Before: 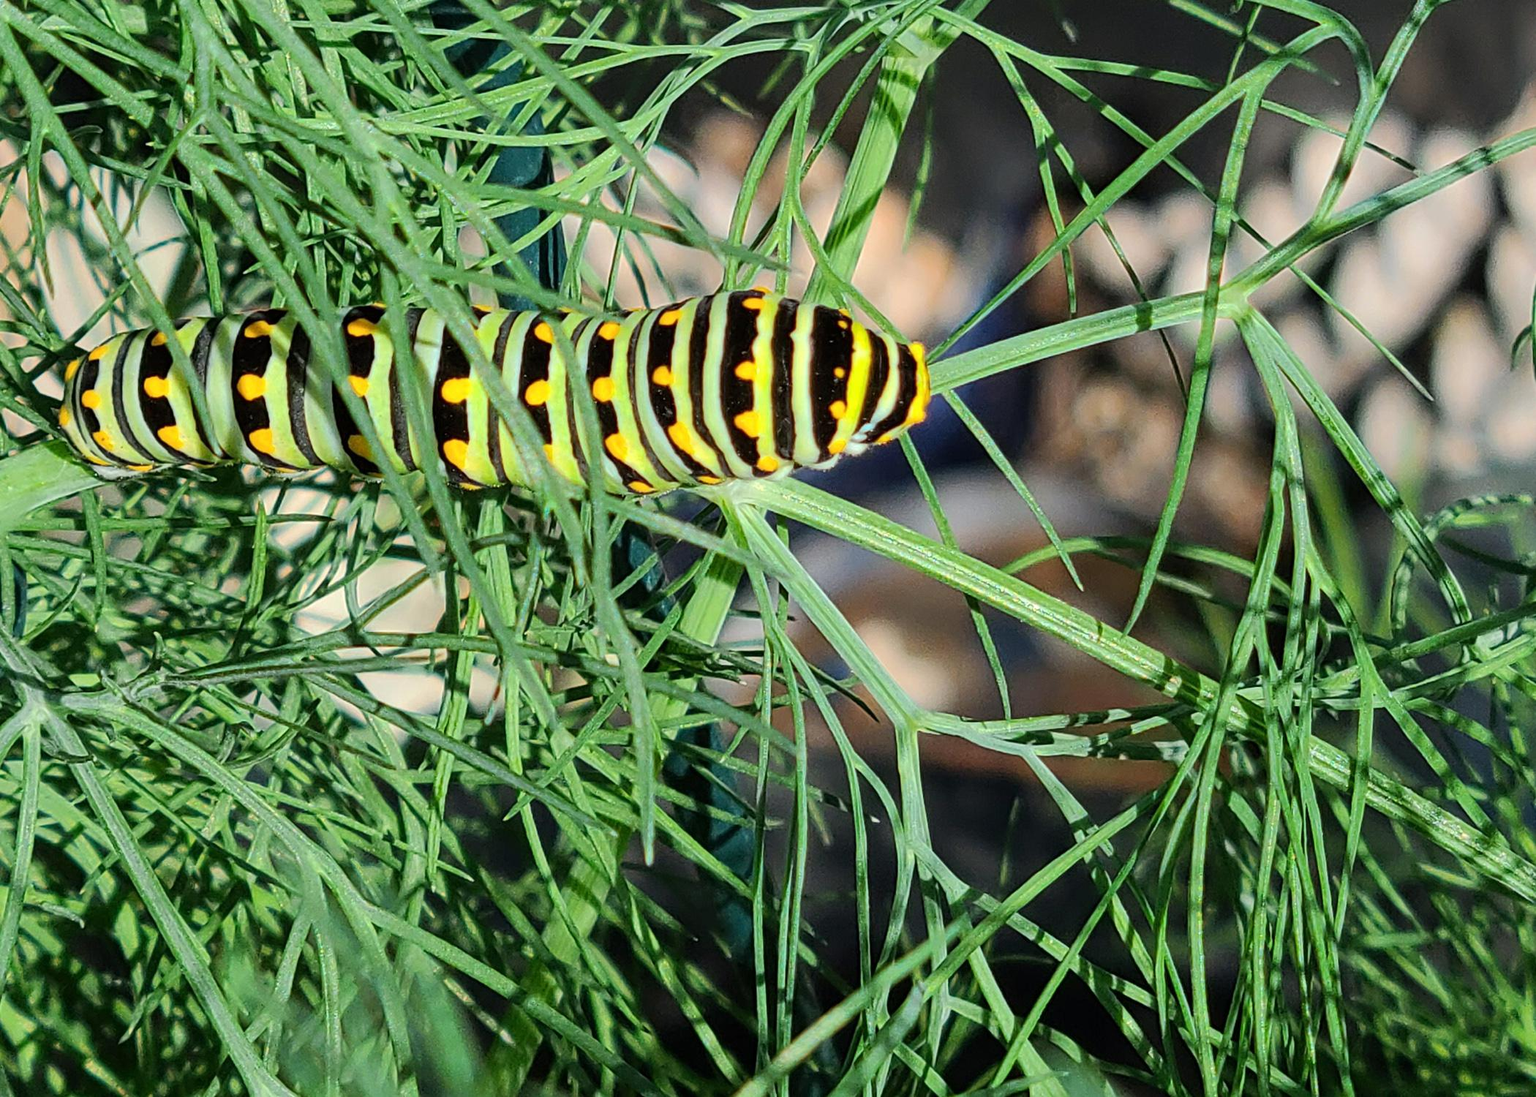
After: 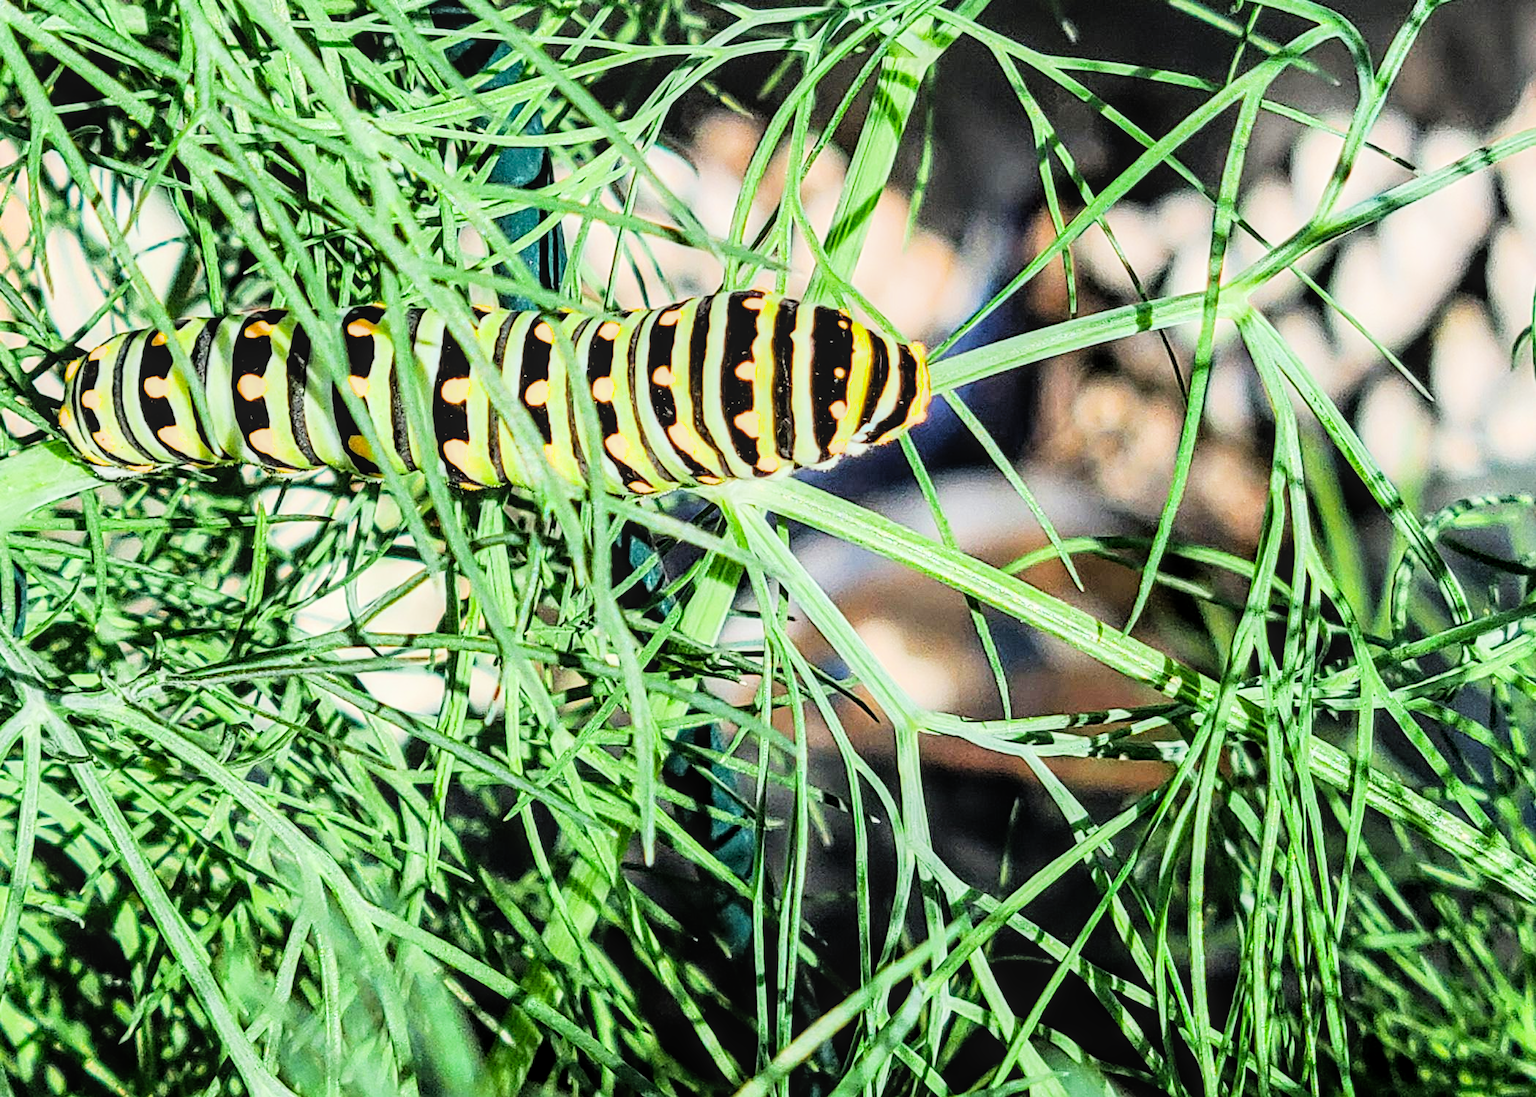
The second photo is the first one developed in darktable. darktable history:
color balance rgb: perceptual saturation grading › global saturation 10%, global vibrance 10%
exposure: black level correction 0, exposure 1.2 EV, compensate exposure bias true, compensate highlight preservation false
filmic rgb: black relative exposure -5 EV, hardness 2.88, contrast 1.4, highlights saturation mix -20%
local contrast: on, module defaults
